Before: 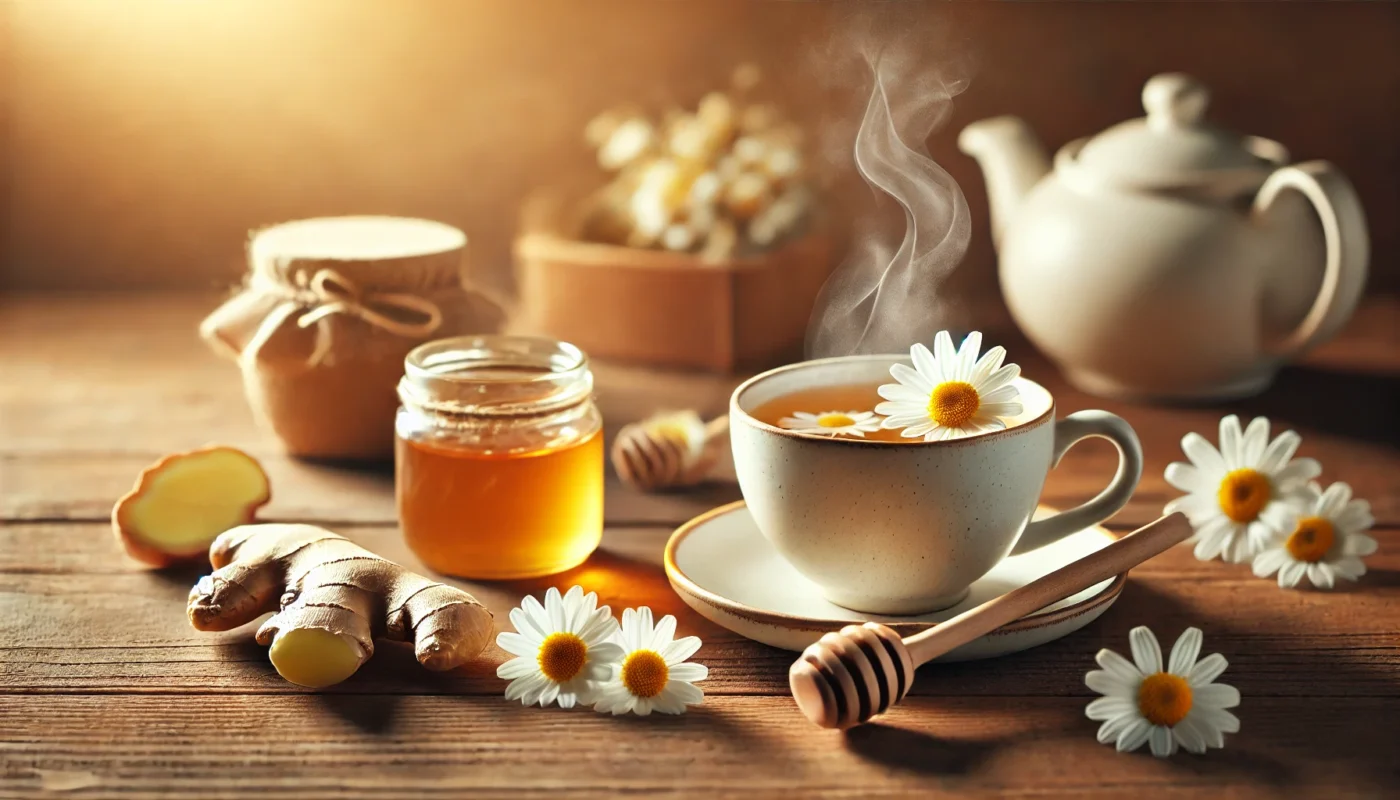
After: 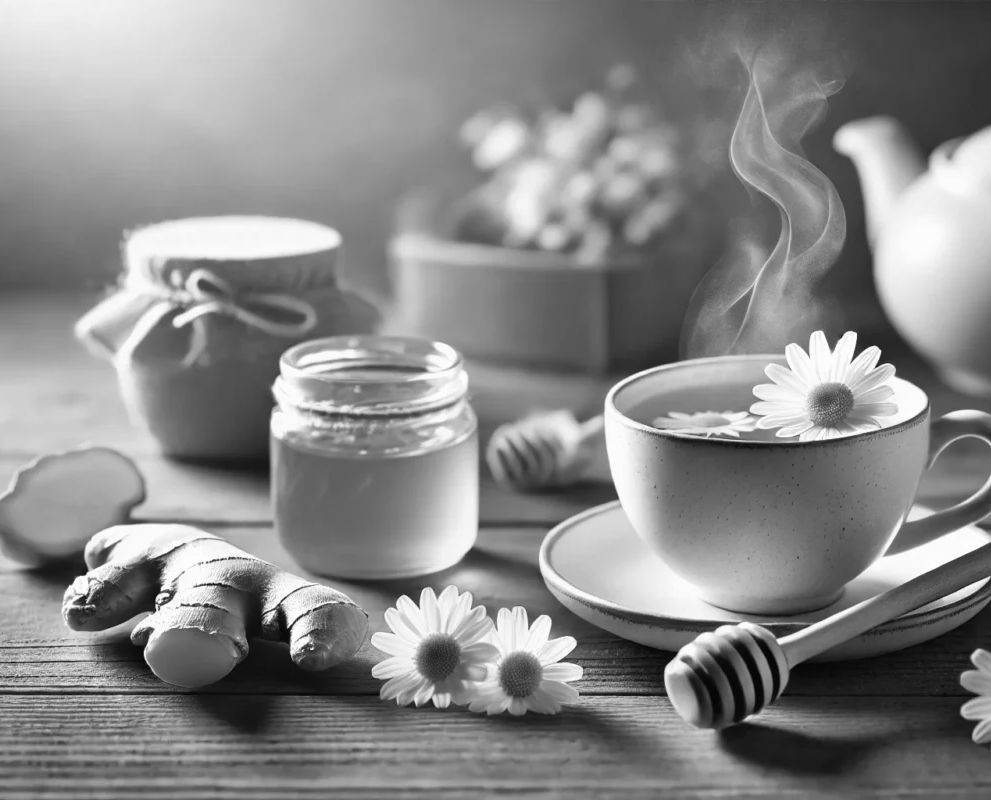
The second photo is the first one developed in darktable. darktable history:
color correction: highlights a* 4.02, highlights b* 4.98, shadows a* -7.55, shadows b* 4.98
crop and rotate: left 9.061%, right 20.142%
monochrome: on, module defaults
white balance: emerald 1
